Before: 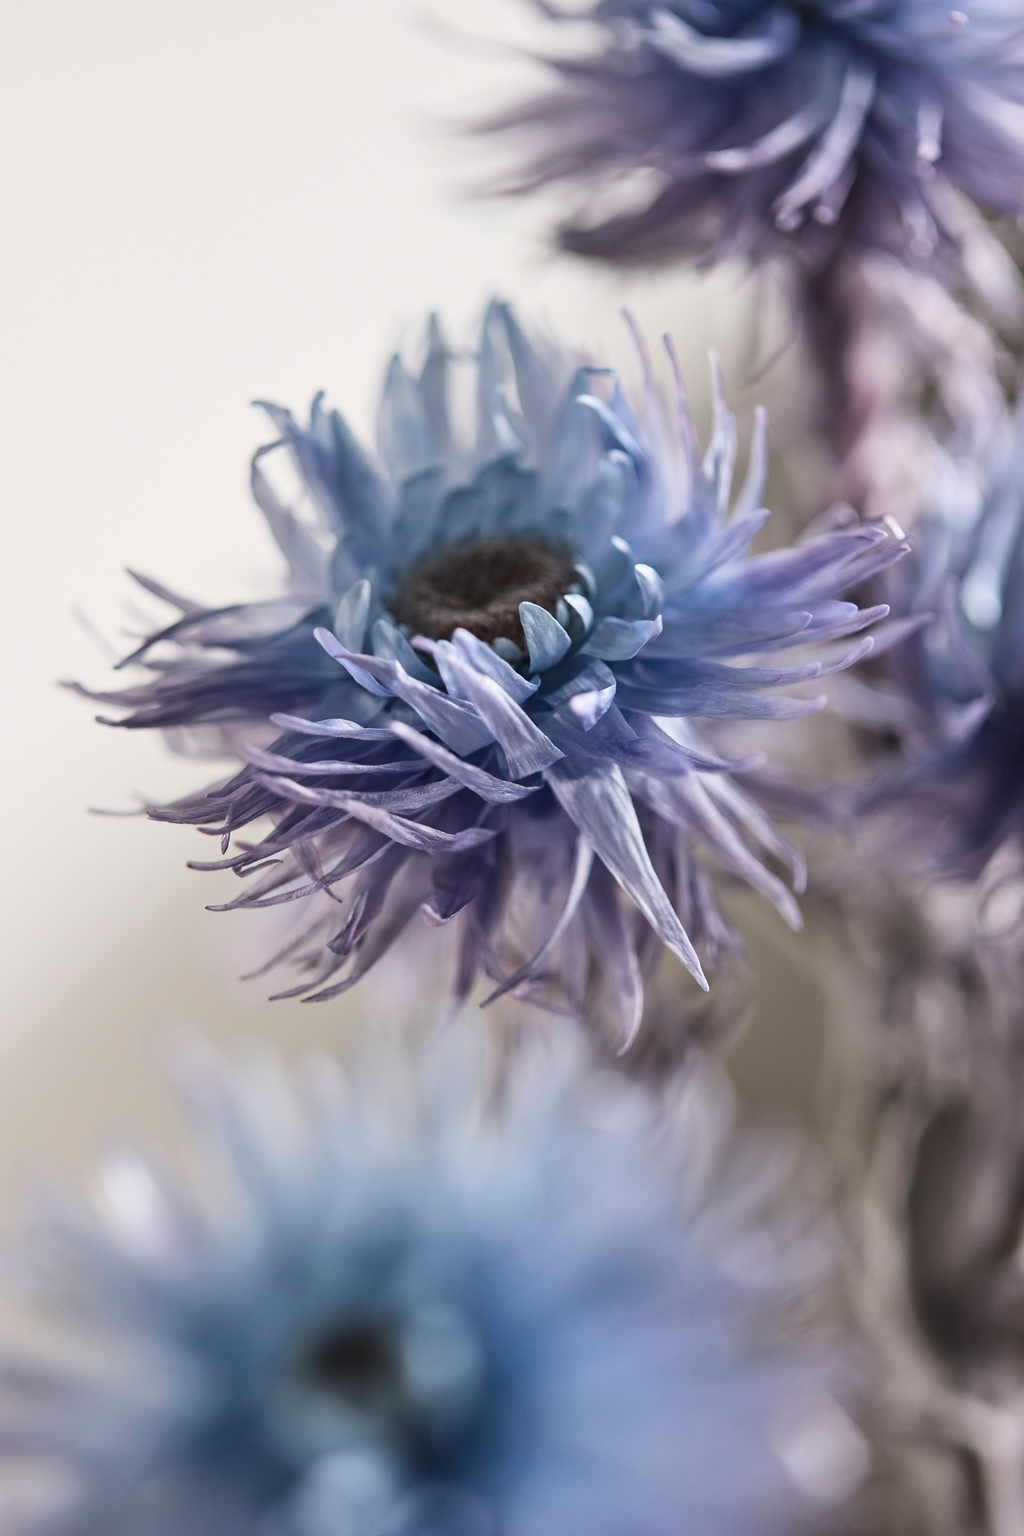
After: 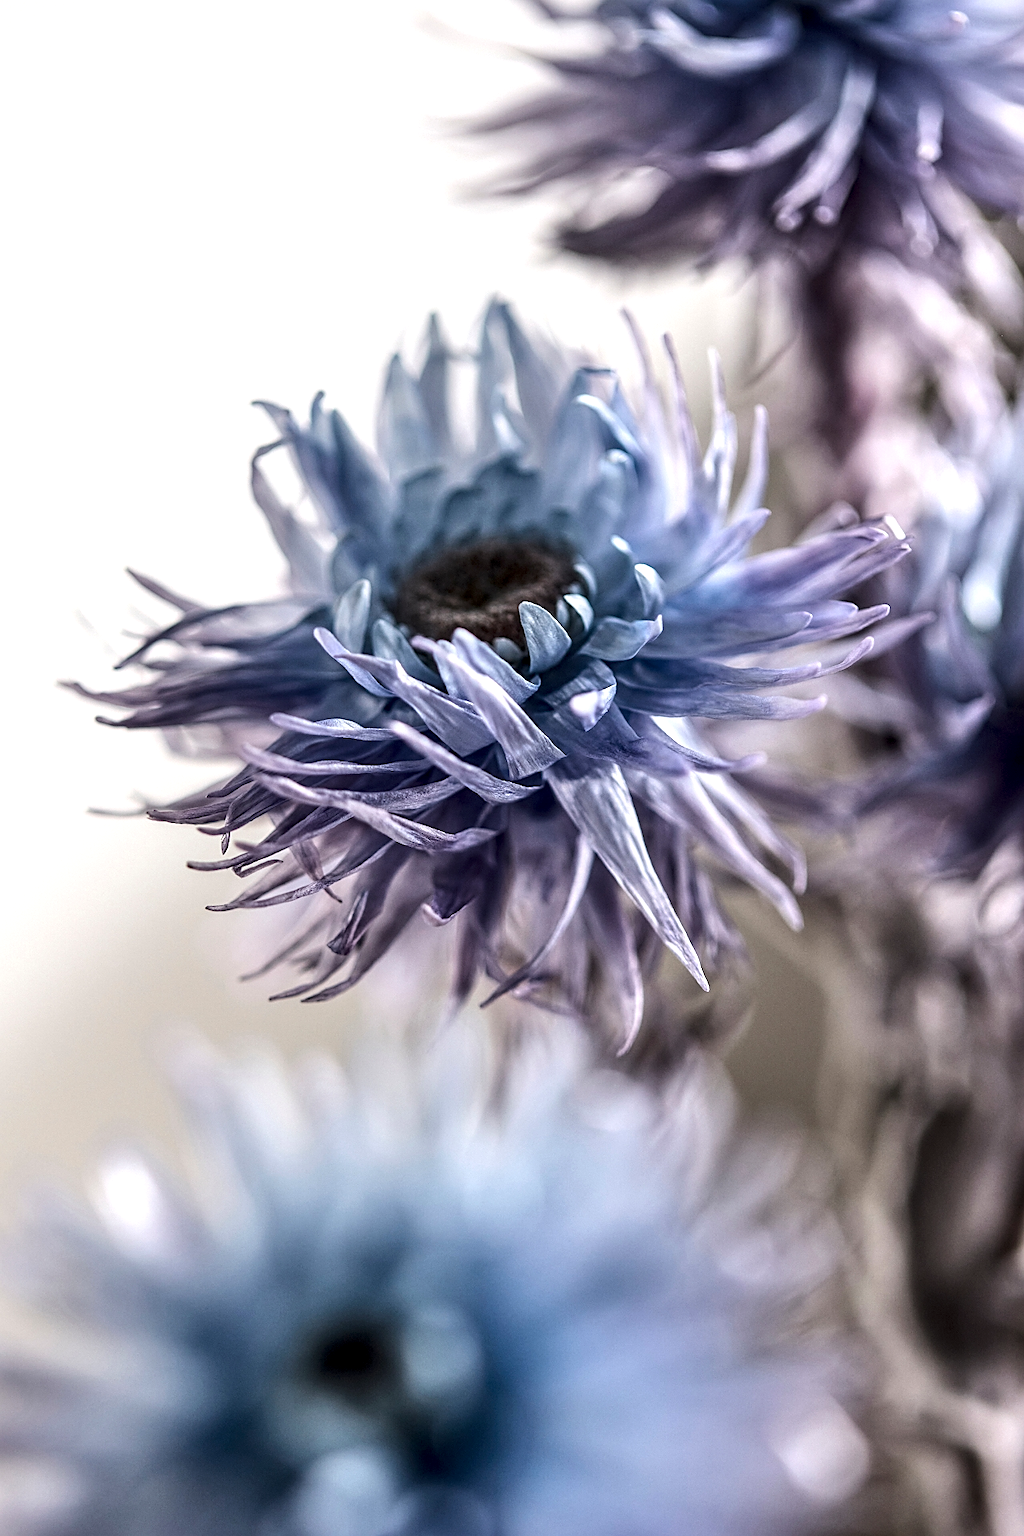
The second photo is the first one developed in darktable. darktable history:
sharpen: on, module defaults
local contrast: highlights 25%, detail 150%
tone equalizer: -8 EV -0.417 EV, -7 EV -0.389 EV, -6 EV -0.333 EV, -5 EV -0.222 EV, -3 EV 0.222 EV, -2 EV 0.333 EV, -1 EV 0.389 EV, +0 EV 0.417 EV, edges refinement/feathering 500, mask exposure compensation -1.57 EV, preserve details no
